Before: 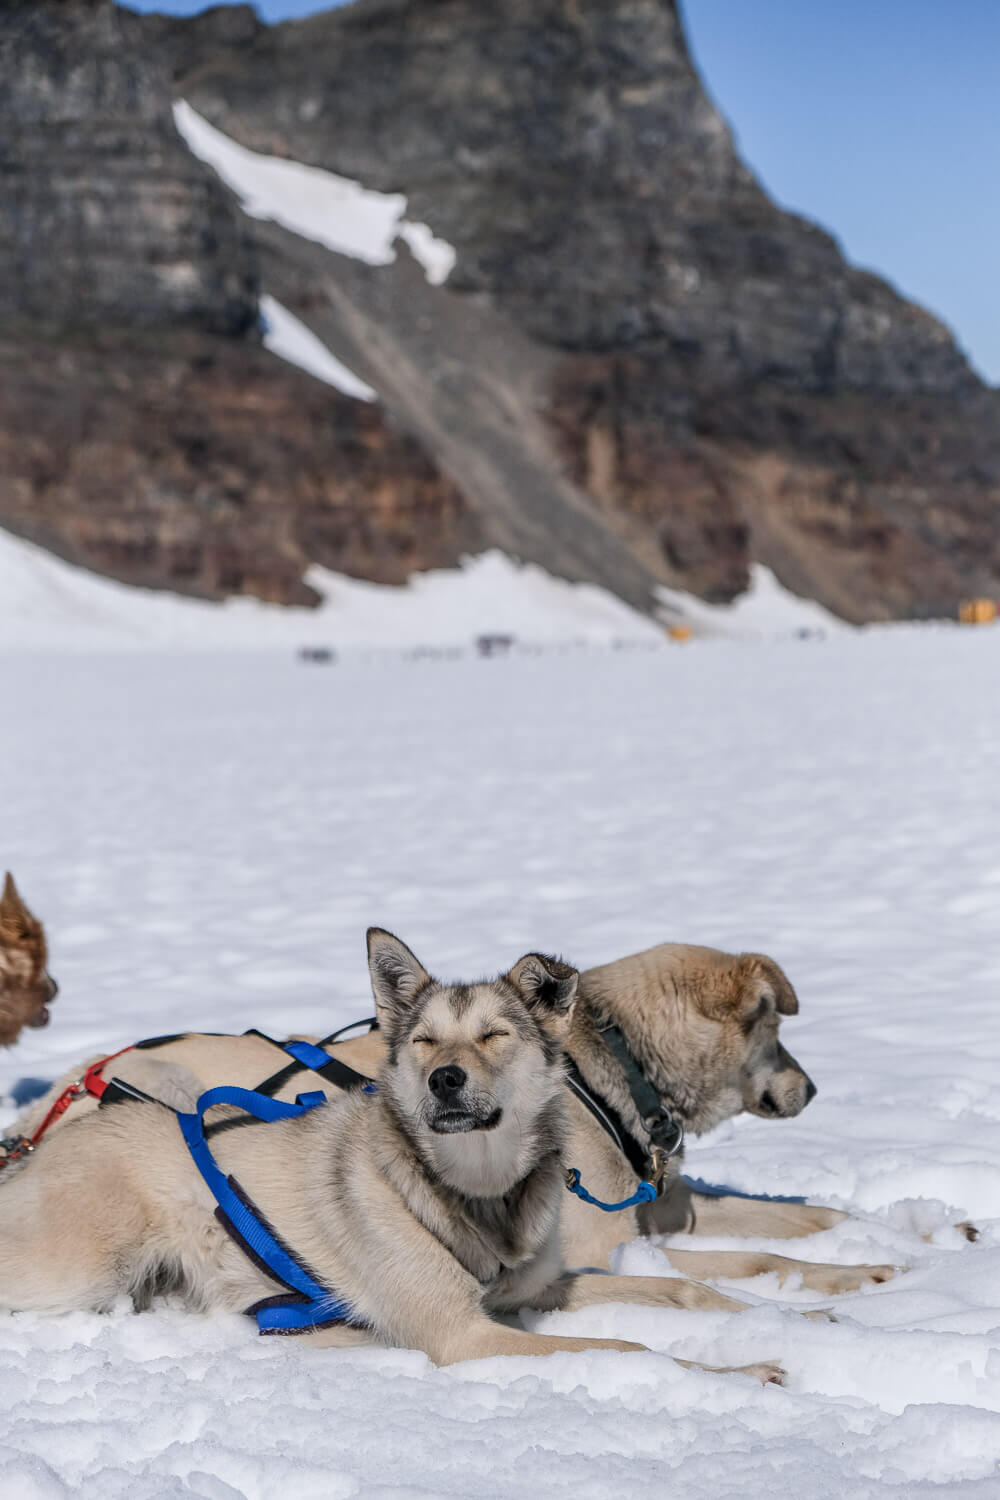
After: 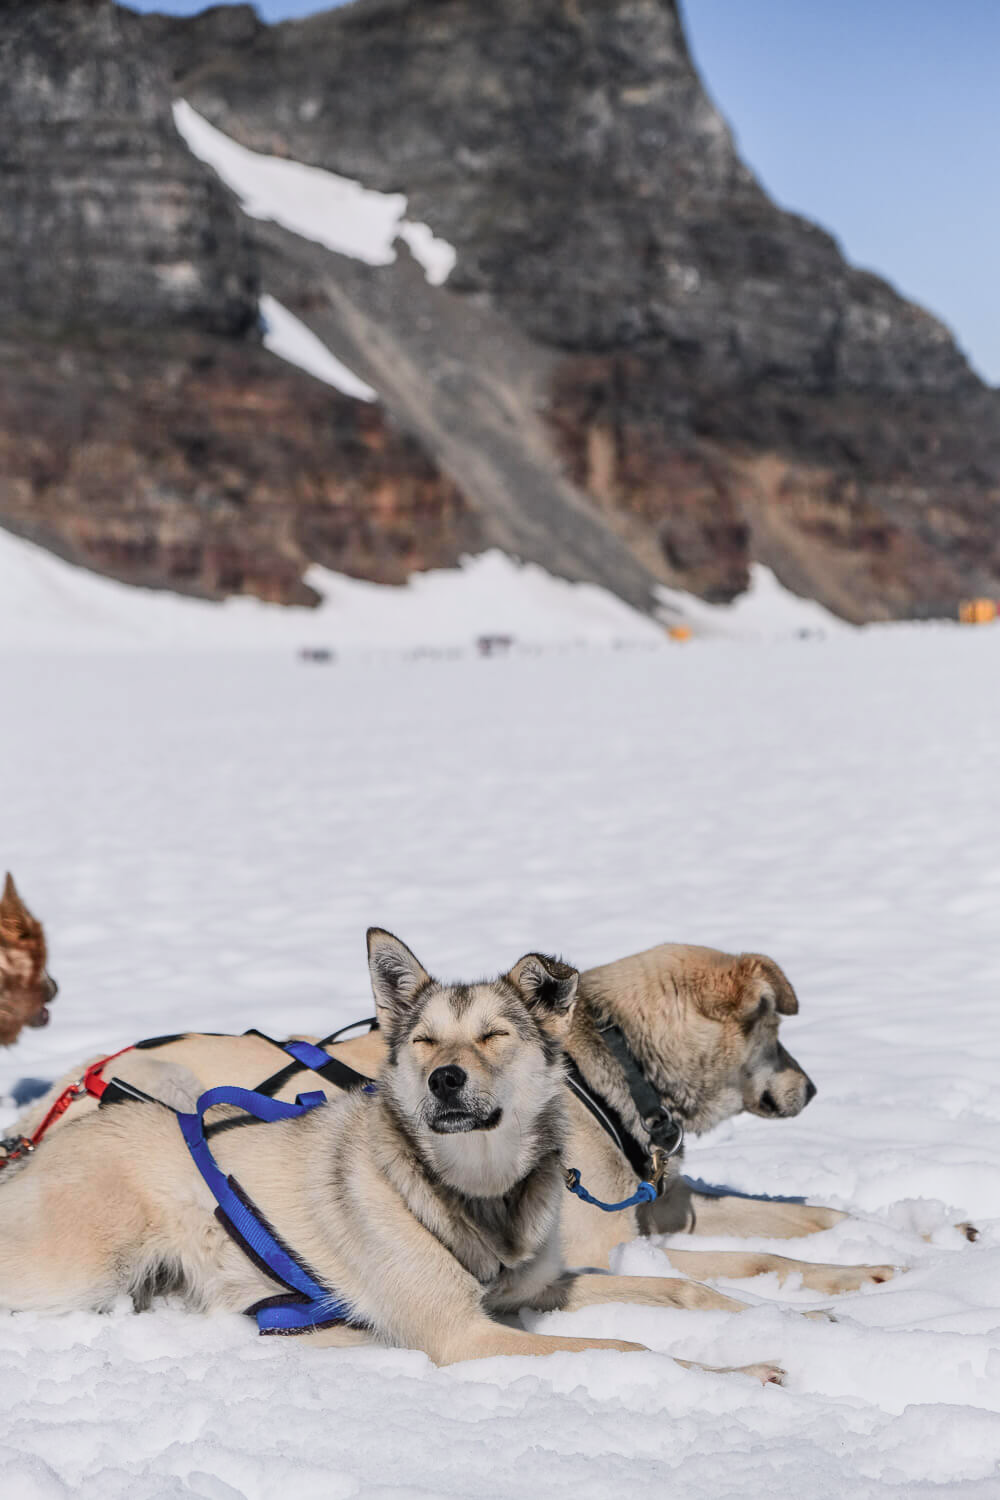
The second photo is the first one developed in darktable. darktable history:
tone curve: curves: ch0 [(0, 0.013) (0.036, 0.045) (0.274, 0.286) (0.566, 0.623) (0.794, 0.827) (1, 0.953)]; ch1 [(0, 0) (0.389, 0.403) (0.462, 0.48) (0.499, 0.5) (0.524, 0.527) (0.57, 0.599) (0.626, 0.65) (0.761, 0.781) (1, 1)]; ch2 [(0, 0) (0.464, 0.478) (0.5, 0.501) (0.533, 0.542) (0.599, 0.613) (0.704, 0.731) (1, 1)], color space Lab, independent channels, preserve colors none
